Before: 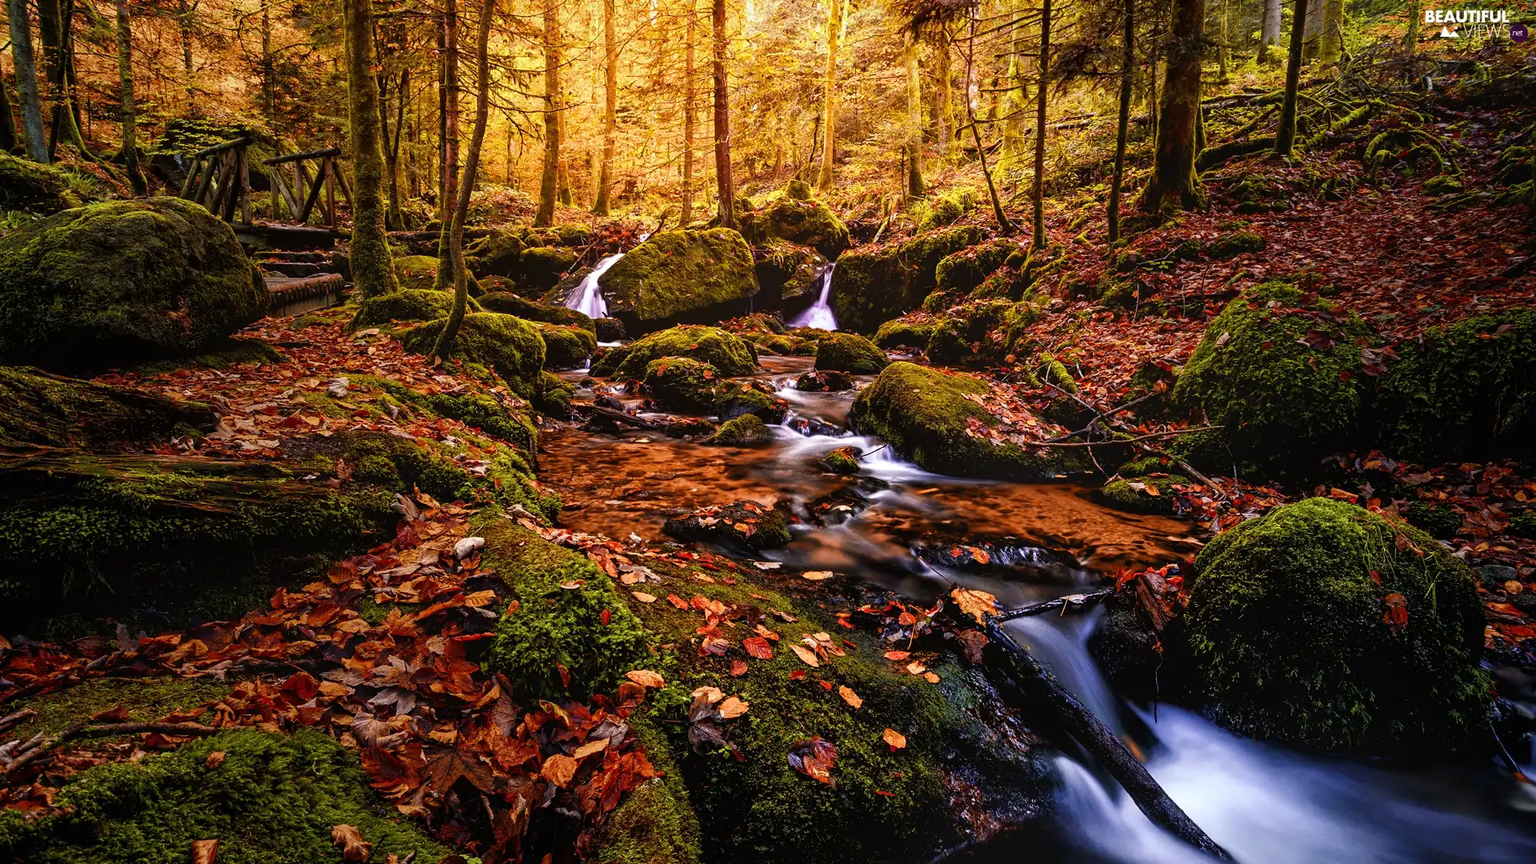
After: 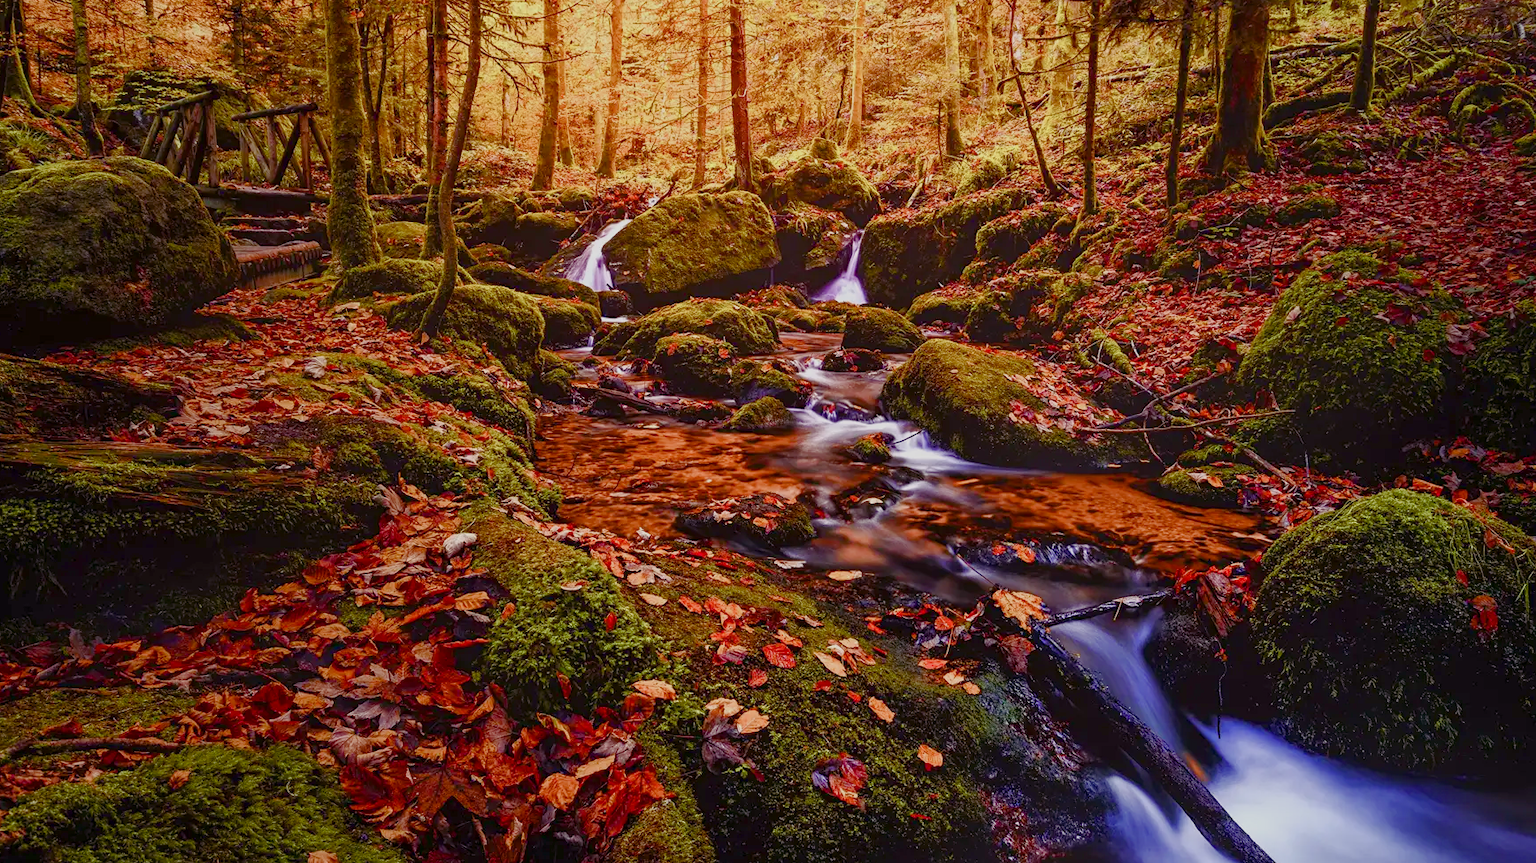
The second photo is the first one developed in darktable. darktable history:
color balance rgb: shadows lift › luminance 0.691%, shadows lift › chroma 6.801%, shadows lift › hue 298.47°, perceptual saturation grading › global saturation 20%, perceptual saturation grading › highlights -49.746%, perceptual saturation grading › shadows 25.074%, contrast -19.958%
crop: left 3.493%, top 6.452%, right 6.089%, bottom 3.172%
